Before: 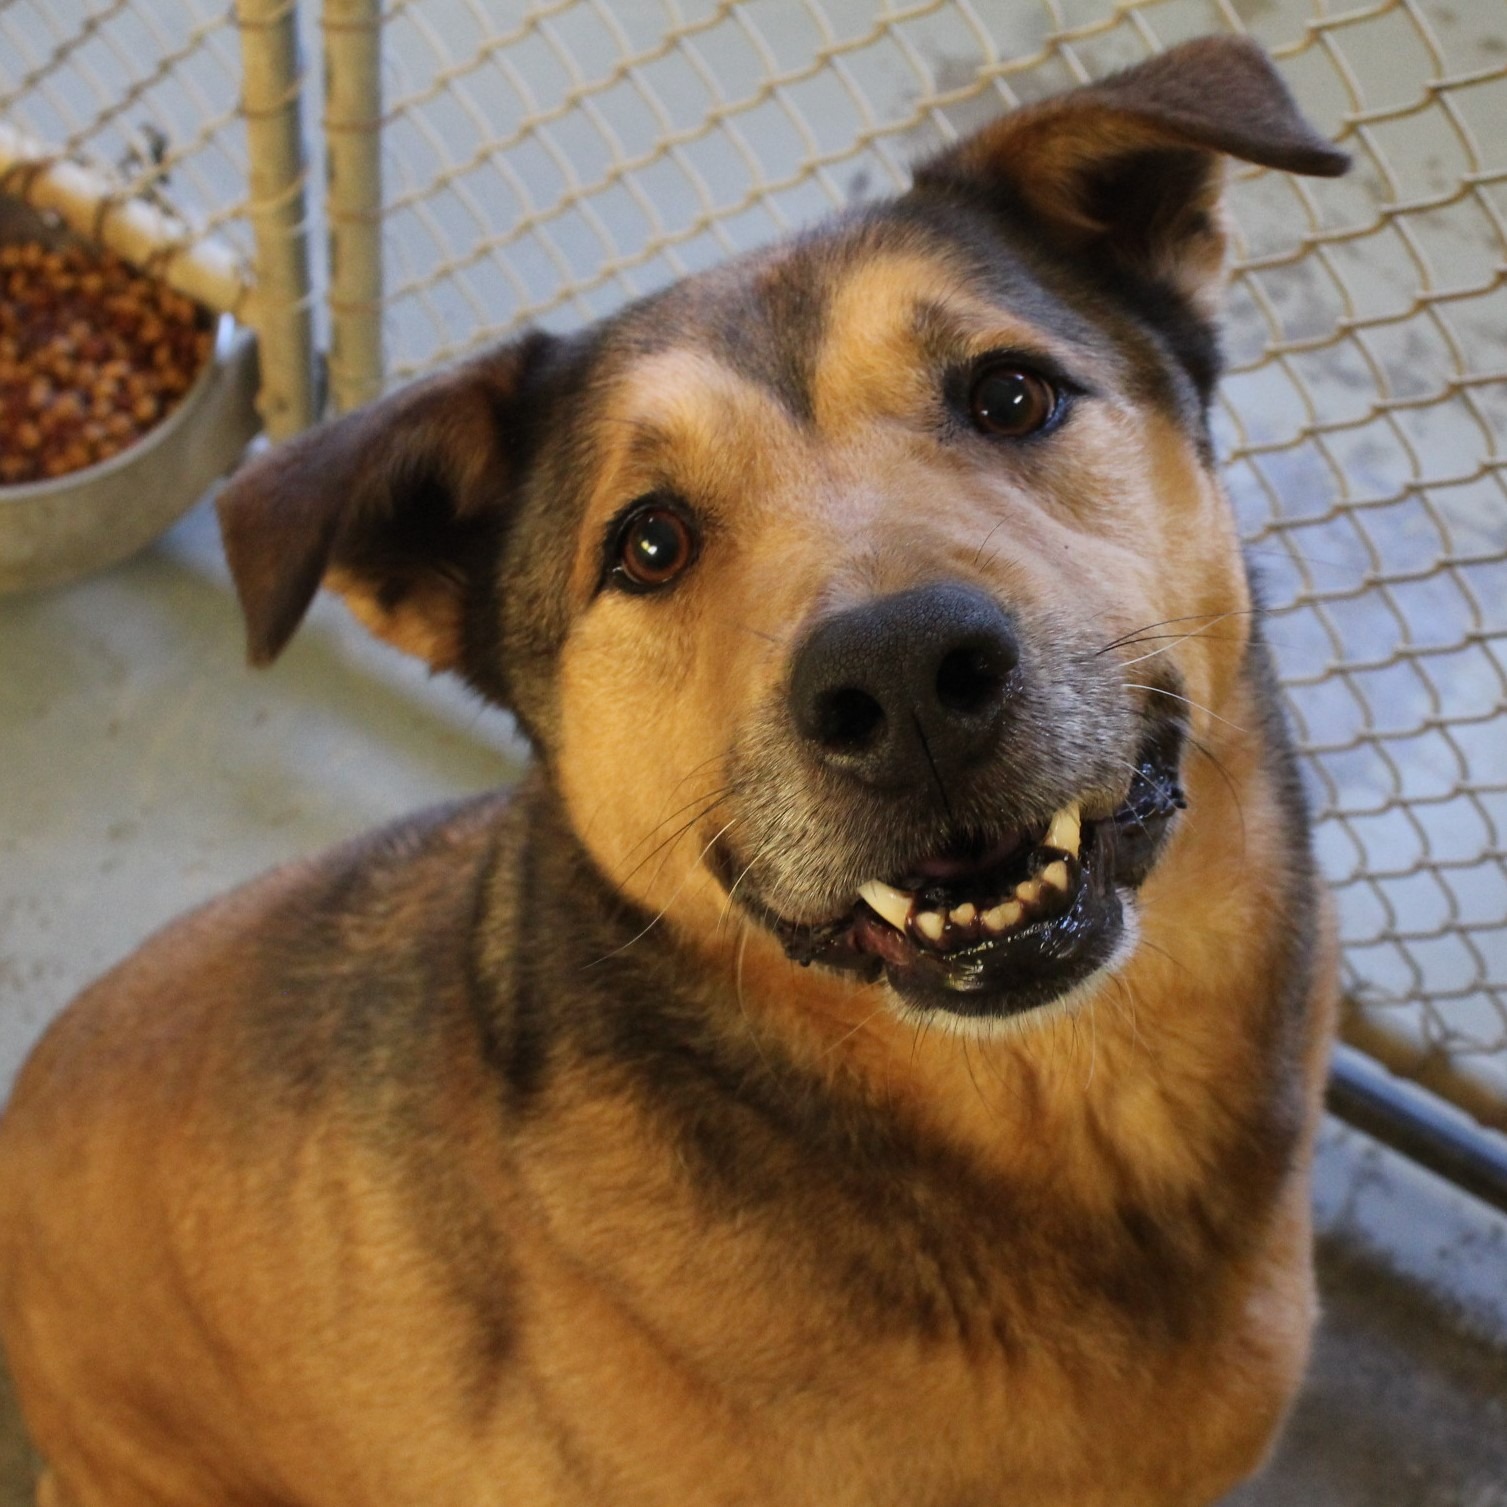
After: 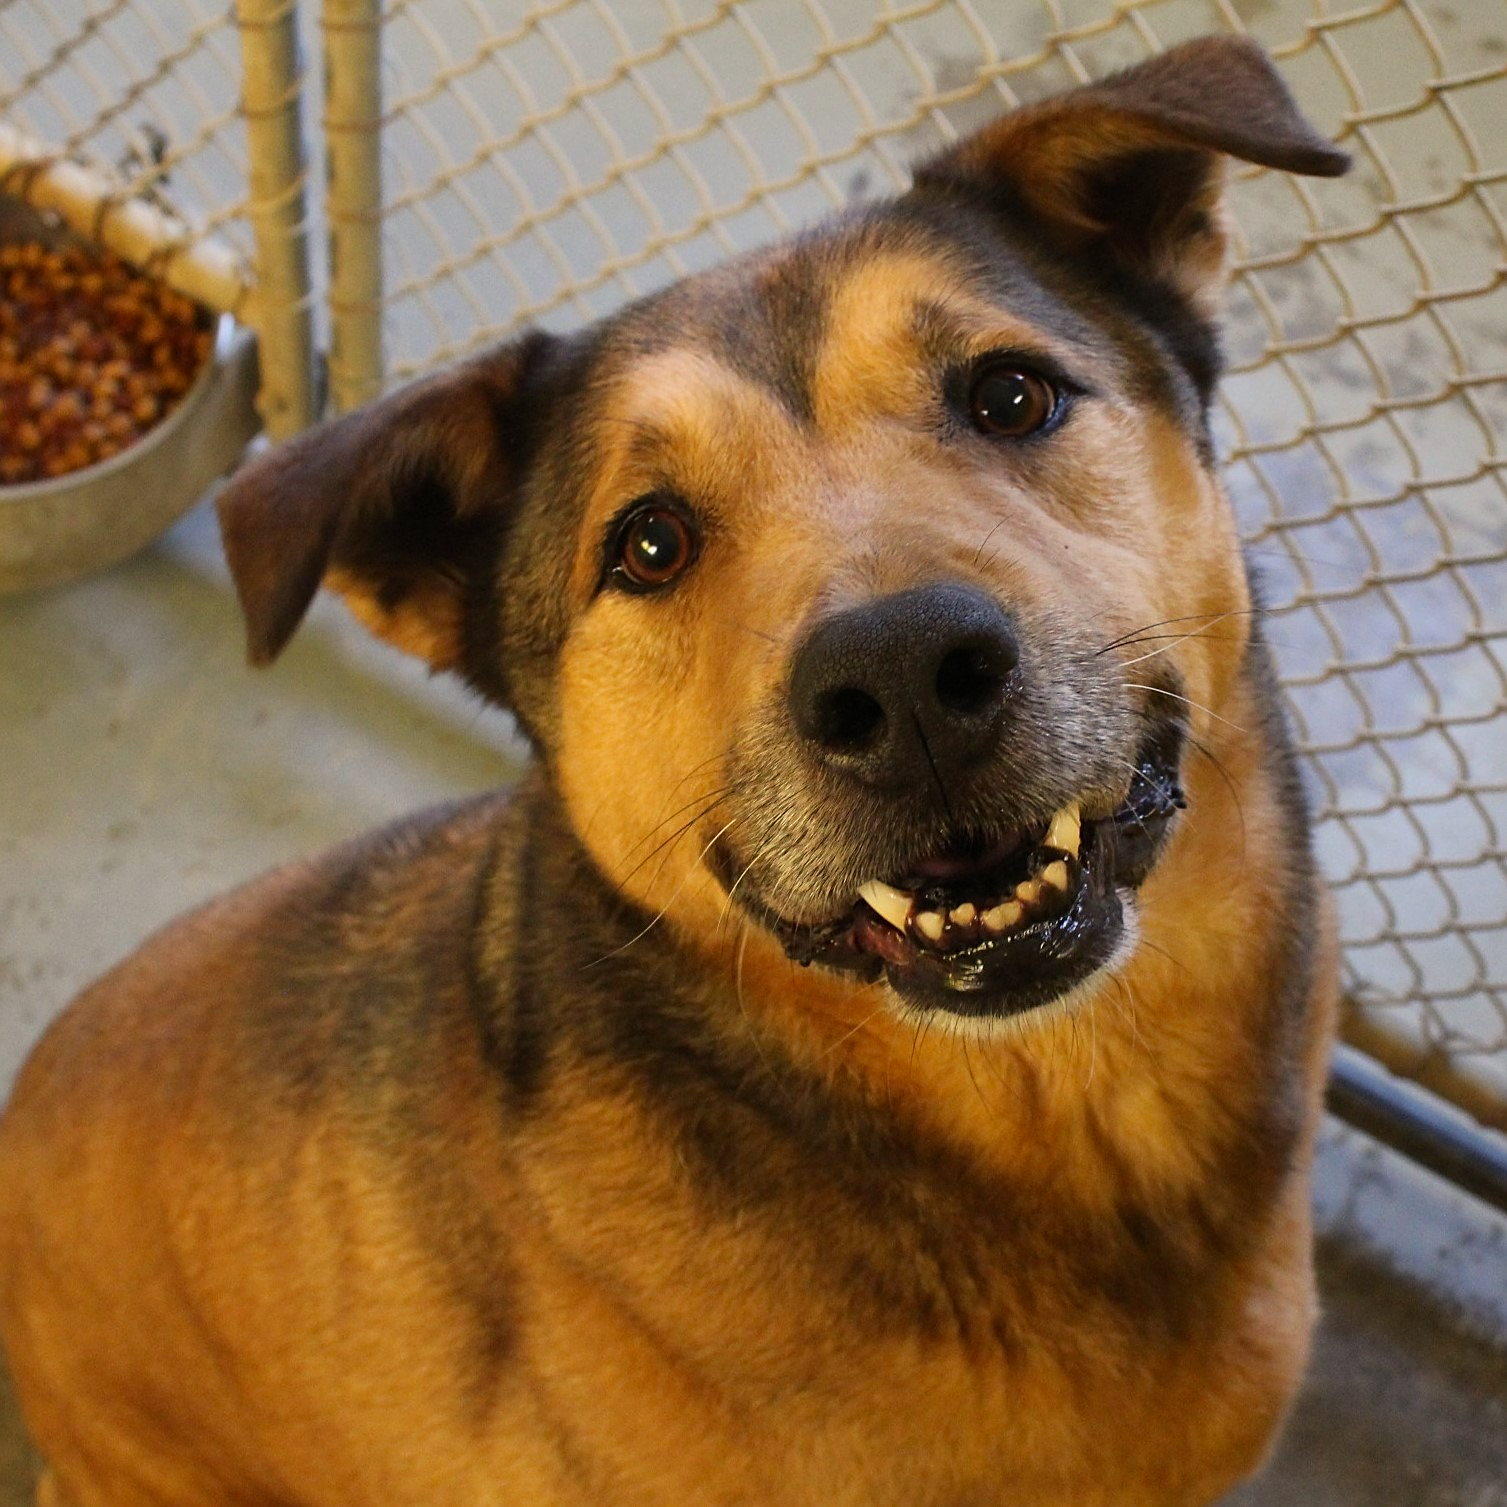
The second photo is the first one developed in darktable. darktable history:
contrast brightness saturation: saturation 0.125
sharpen: on, module defaults
color calibration: x 0.329, y 0.344, temperature 5661.89 K, clip negative RGB from gamut false
